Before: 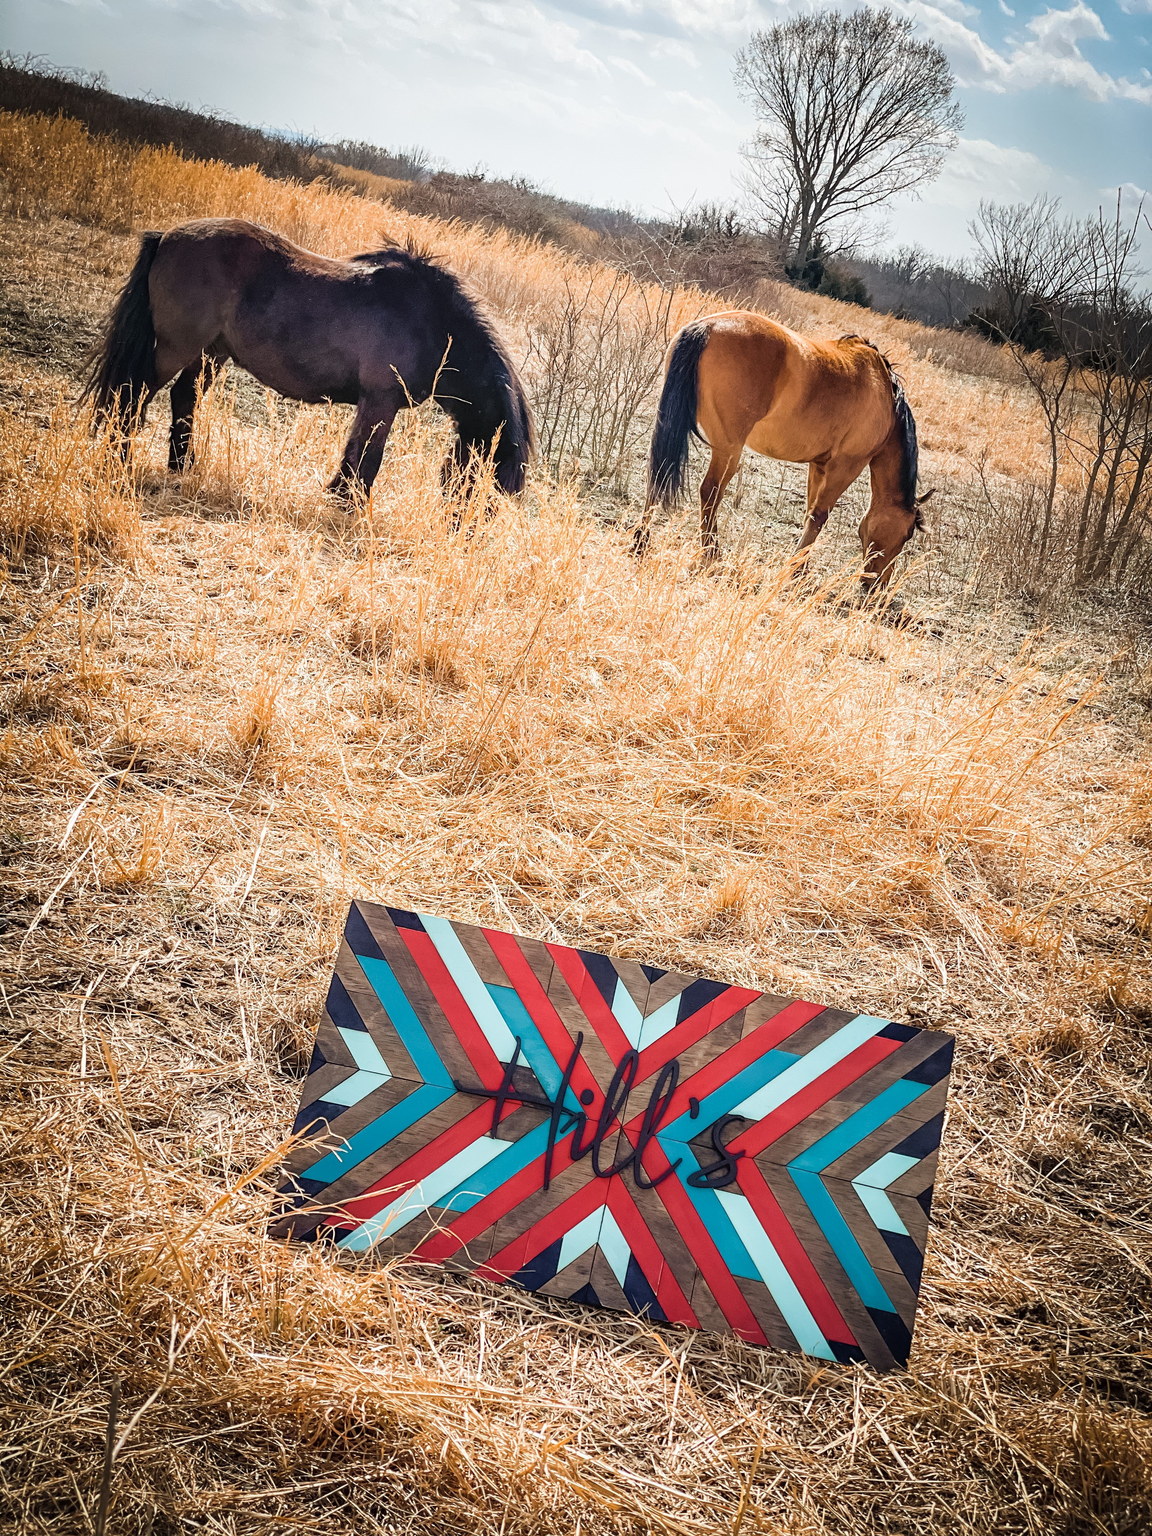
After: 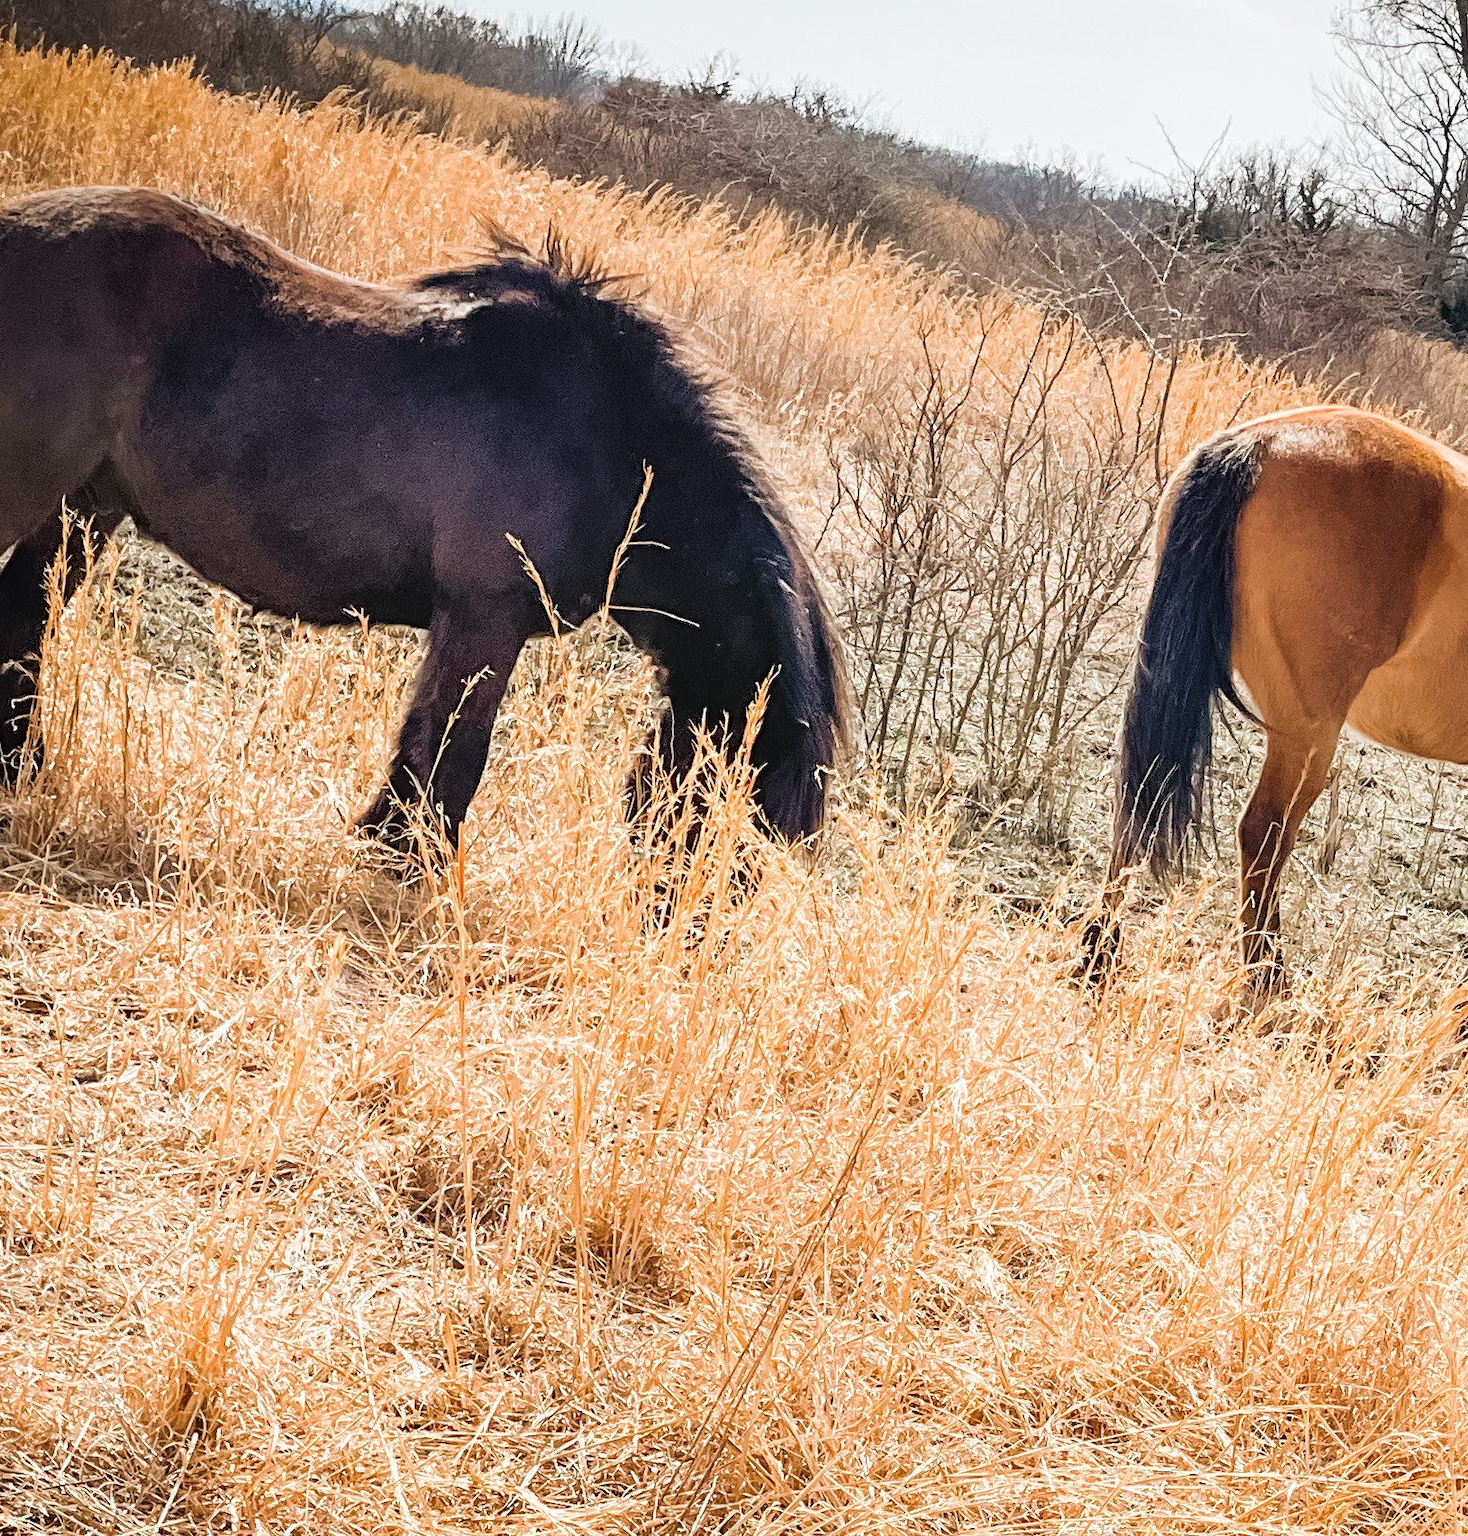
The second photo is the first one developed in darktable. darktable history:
crop: left 15.306%, top 9.065%, right 30.789%, bottom 48.638%
